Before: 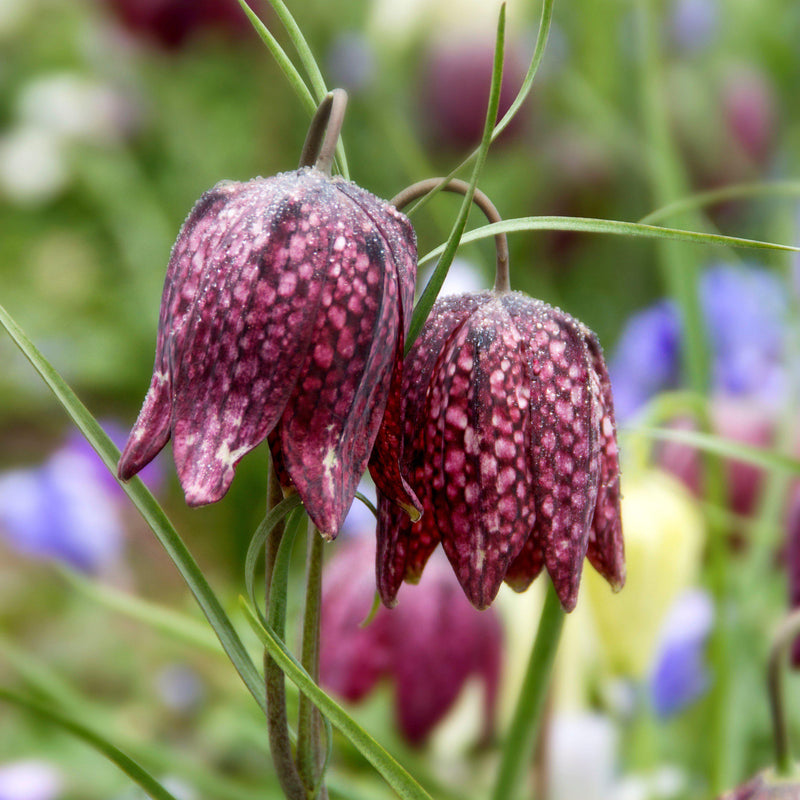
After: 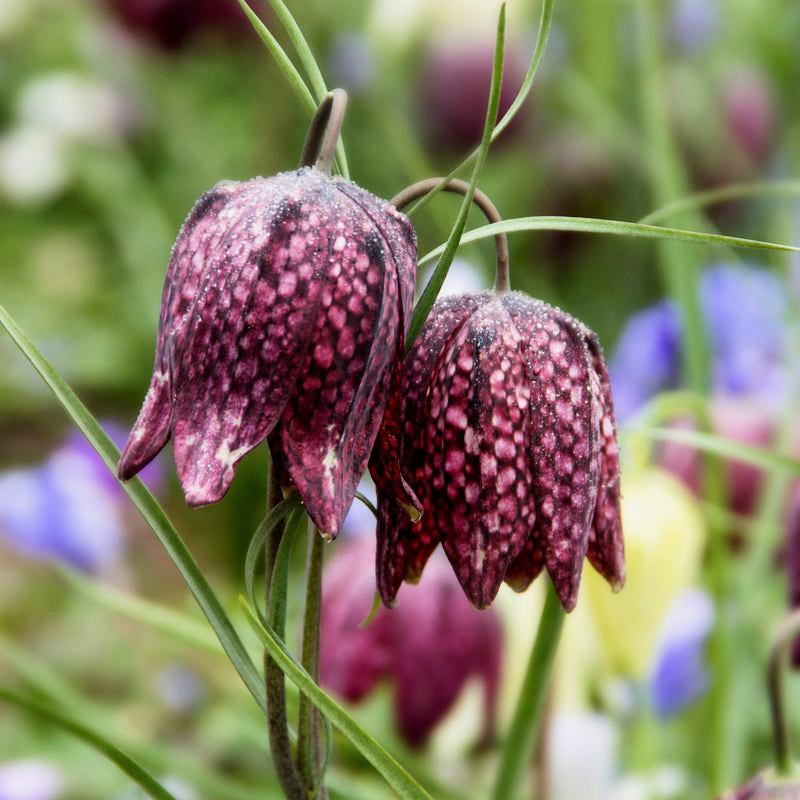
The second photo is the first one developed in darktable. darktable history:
filmic rgb: black relative exposure -8.06 EV, white relative exposure 3 EV, threshold 2.96 EV, hardness 5.33, contrast 1.246, enable highlight reconstruction true
